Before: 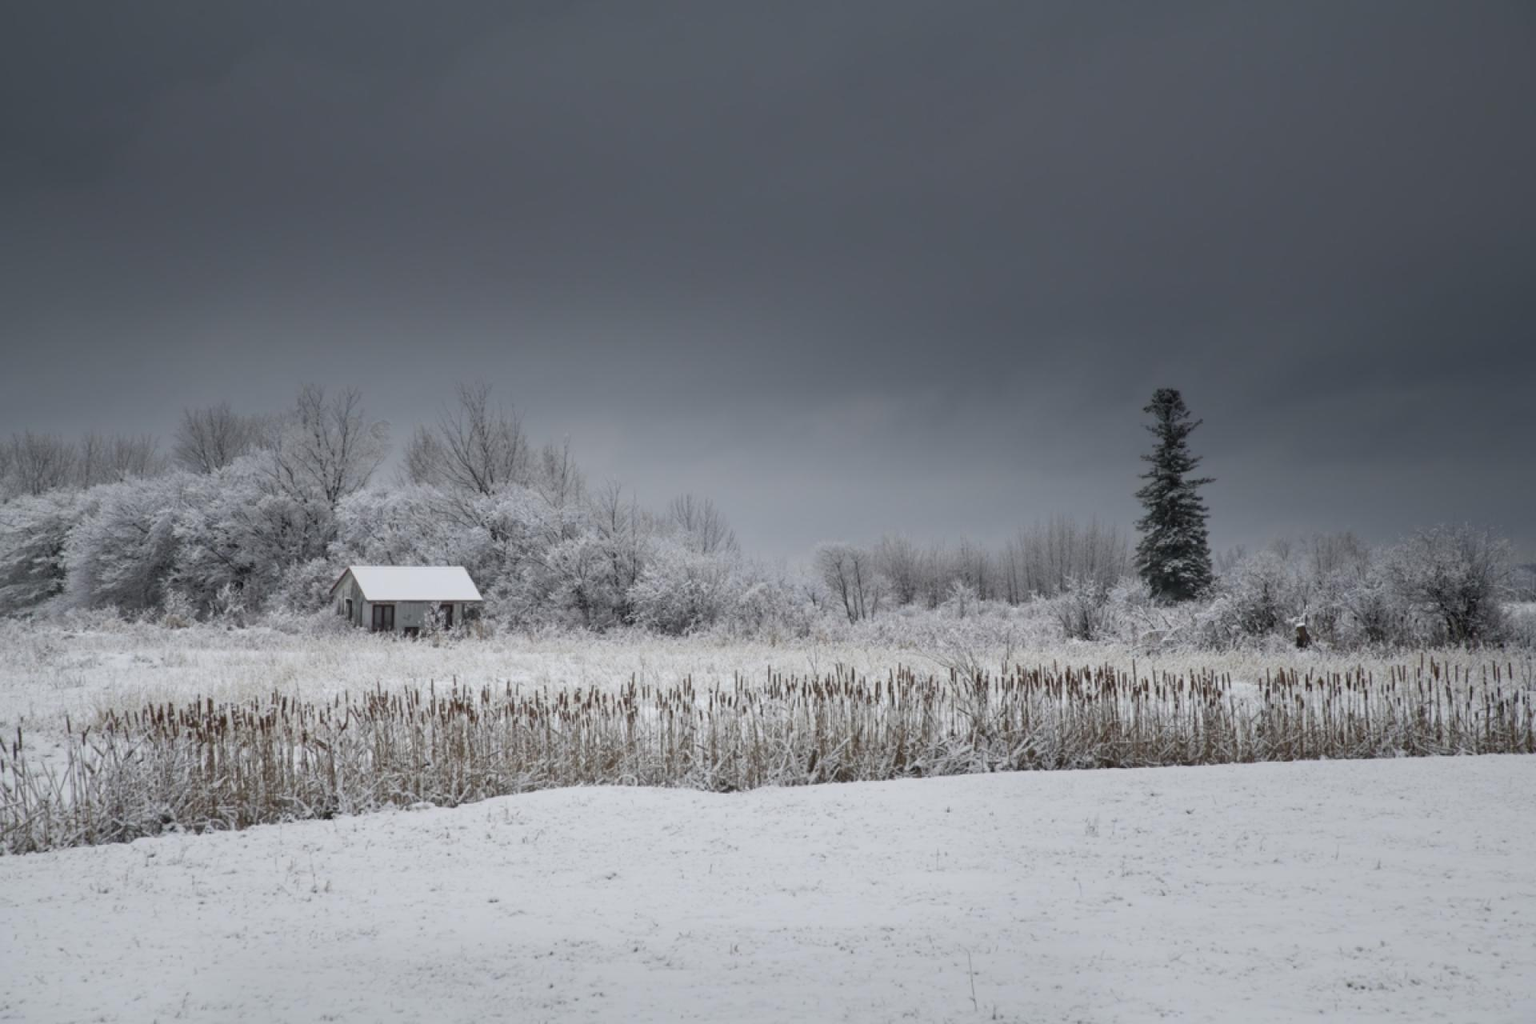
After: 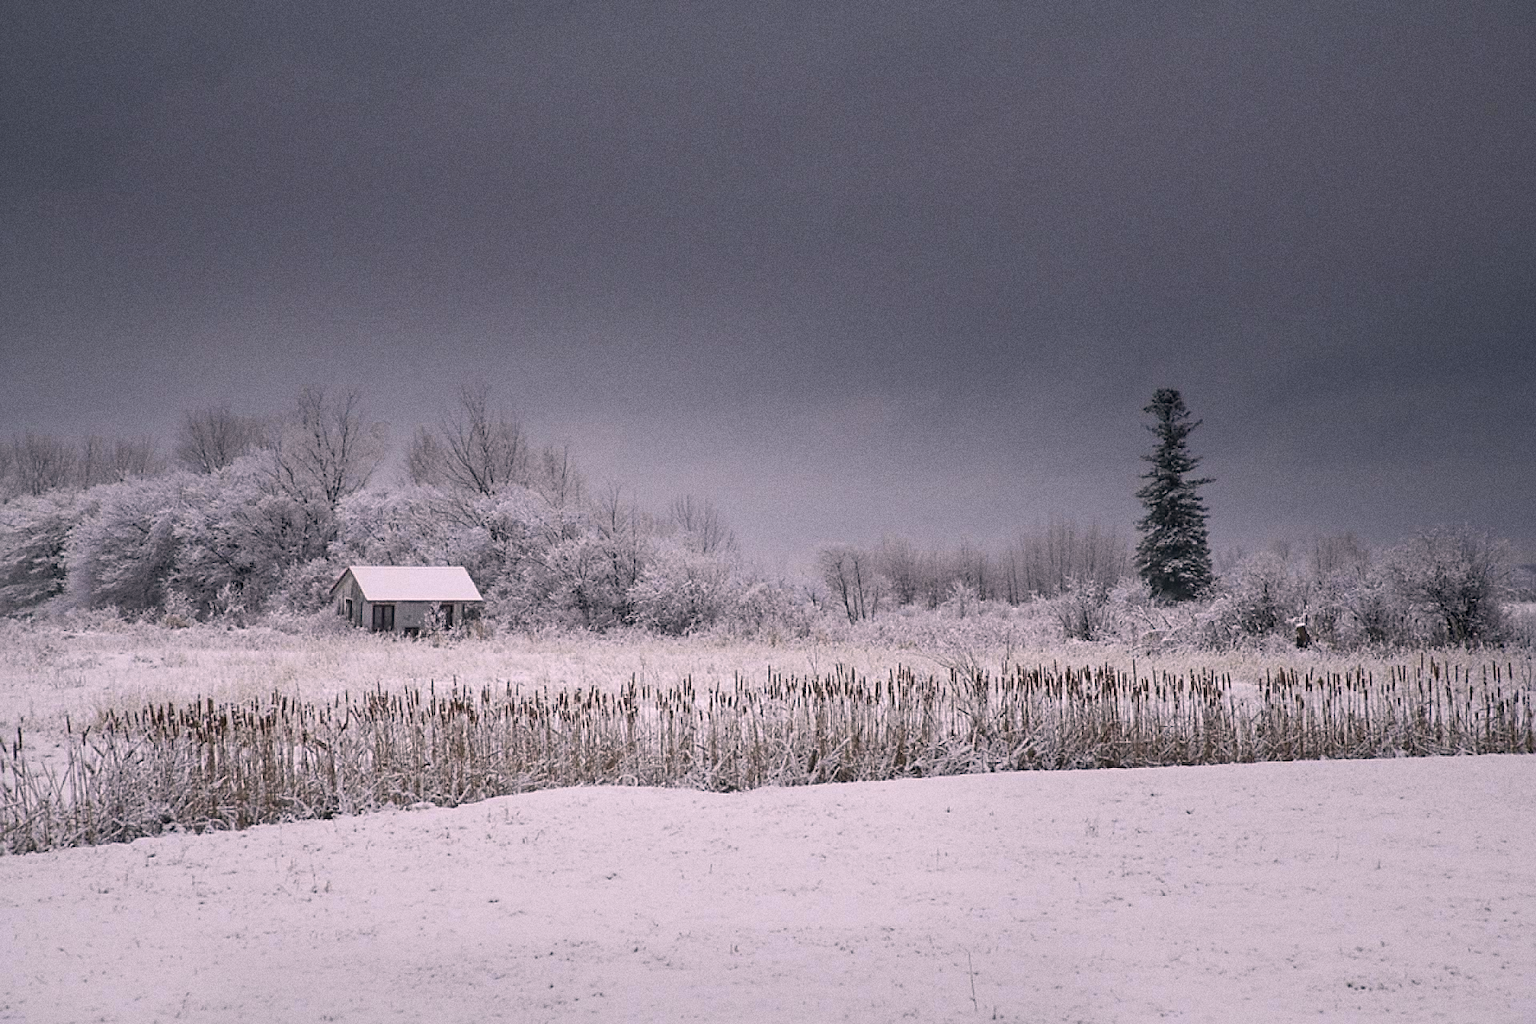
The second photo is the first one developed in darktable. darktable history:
tone equalizer: on, module defaults
color correction: highlights a* 17.88, highlights b* 18.79
grain: coarseness 8.68 ISO, strength 31.94%
color calibration: output R [1.063, -0.012, -0.003, 0], output G [0, 1.022, 0.021, 0], output B [-0.079, 0.047, 1, 0], illuminant custom, x 0.389, y 0.387, temperature 3838.64 K
sharpen: radius 1.4, amount 1.25, threshold 0.7
